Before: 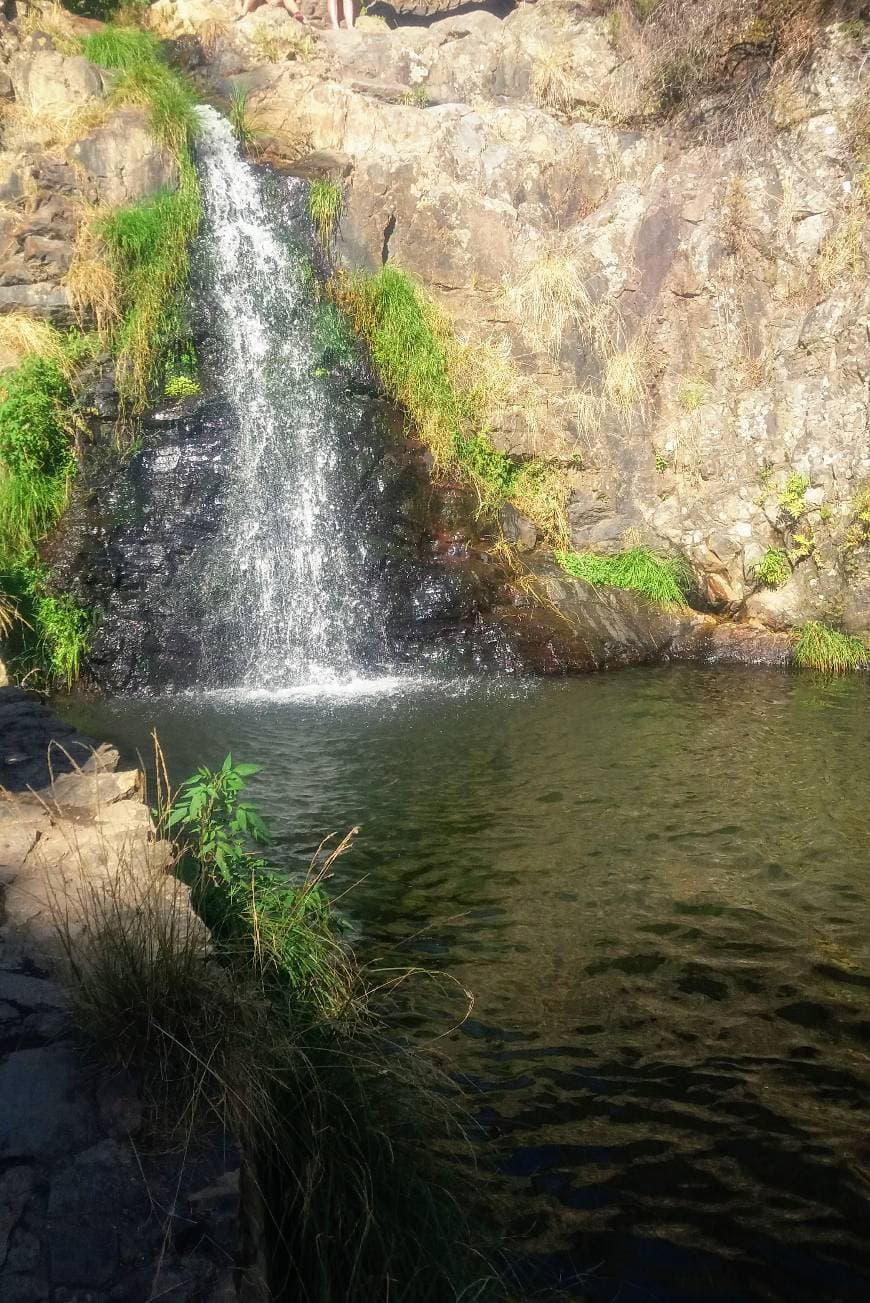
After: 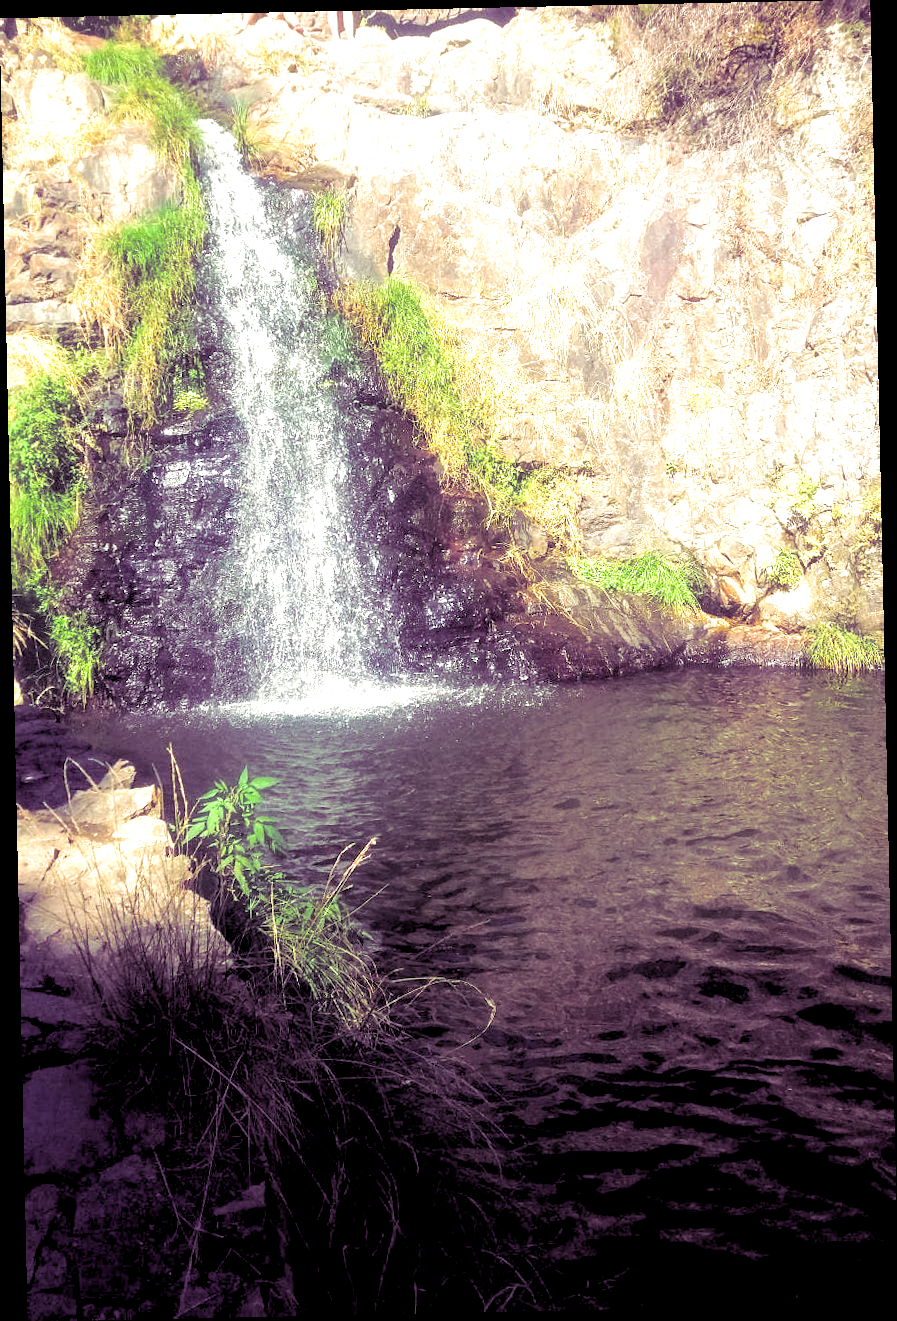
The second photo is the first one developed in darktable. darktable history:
split-toning: shadows › hue 277.2°, shadows › saturation 0.74
rgb levels: levels [[0.013, 0.434, 0.89], [0, 0.5, 1], [0, 0.5, 1]]
rotate and perspective: rotation -1.24°, automatic cropping off
exposure: black level correction 0, exposure 0.68 EV, compensate exposure bias true, compensate highlight preservation false
